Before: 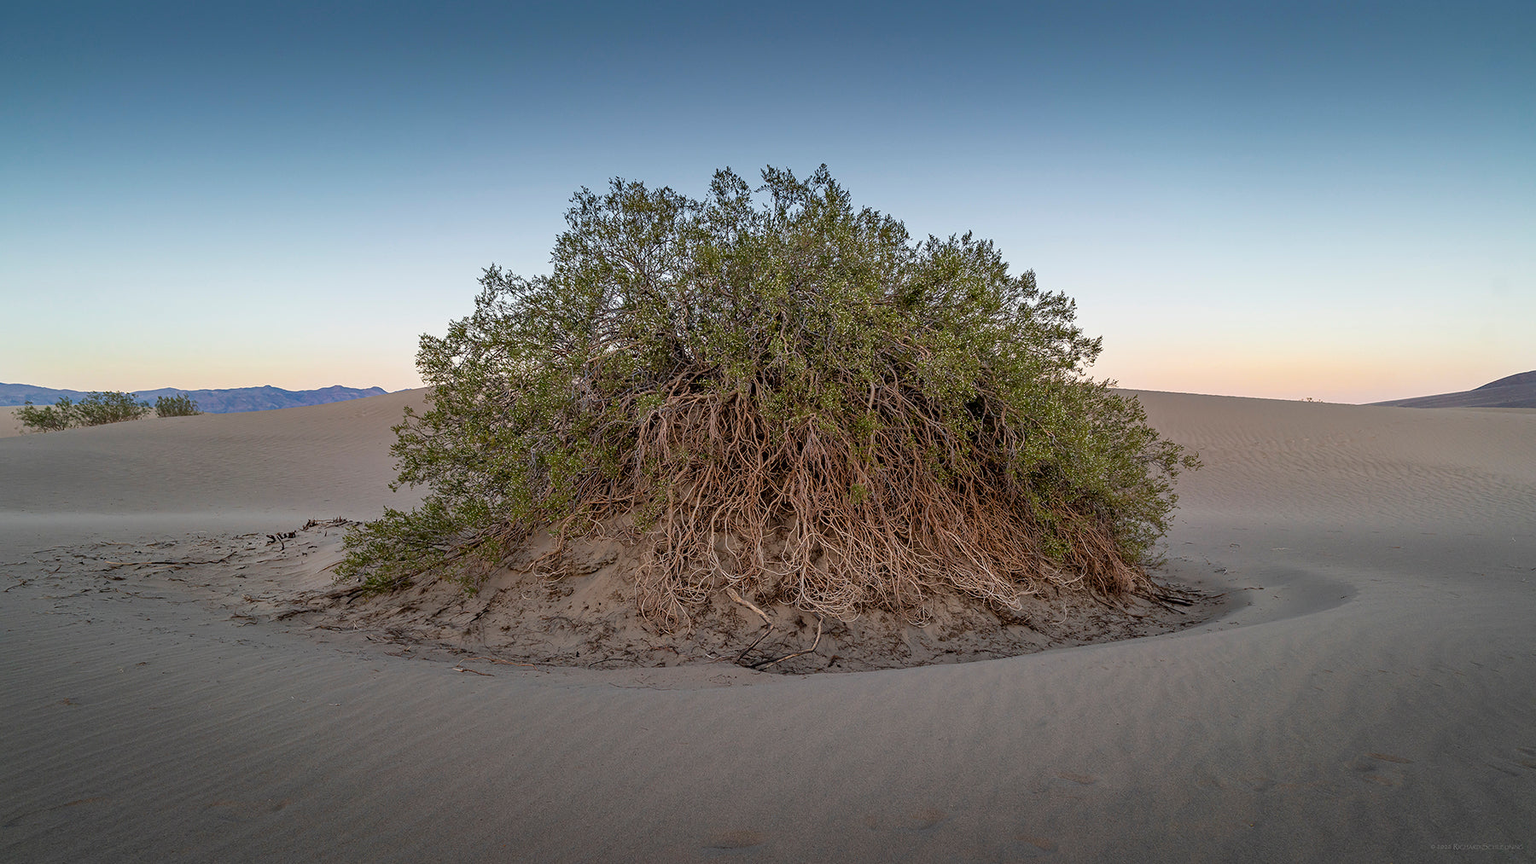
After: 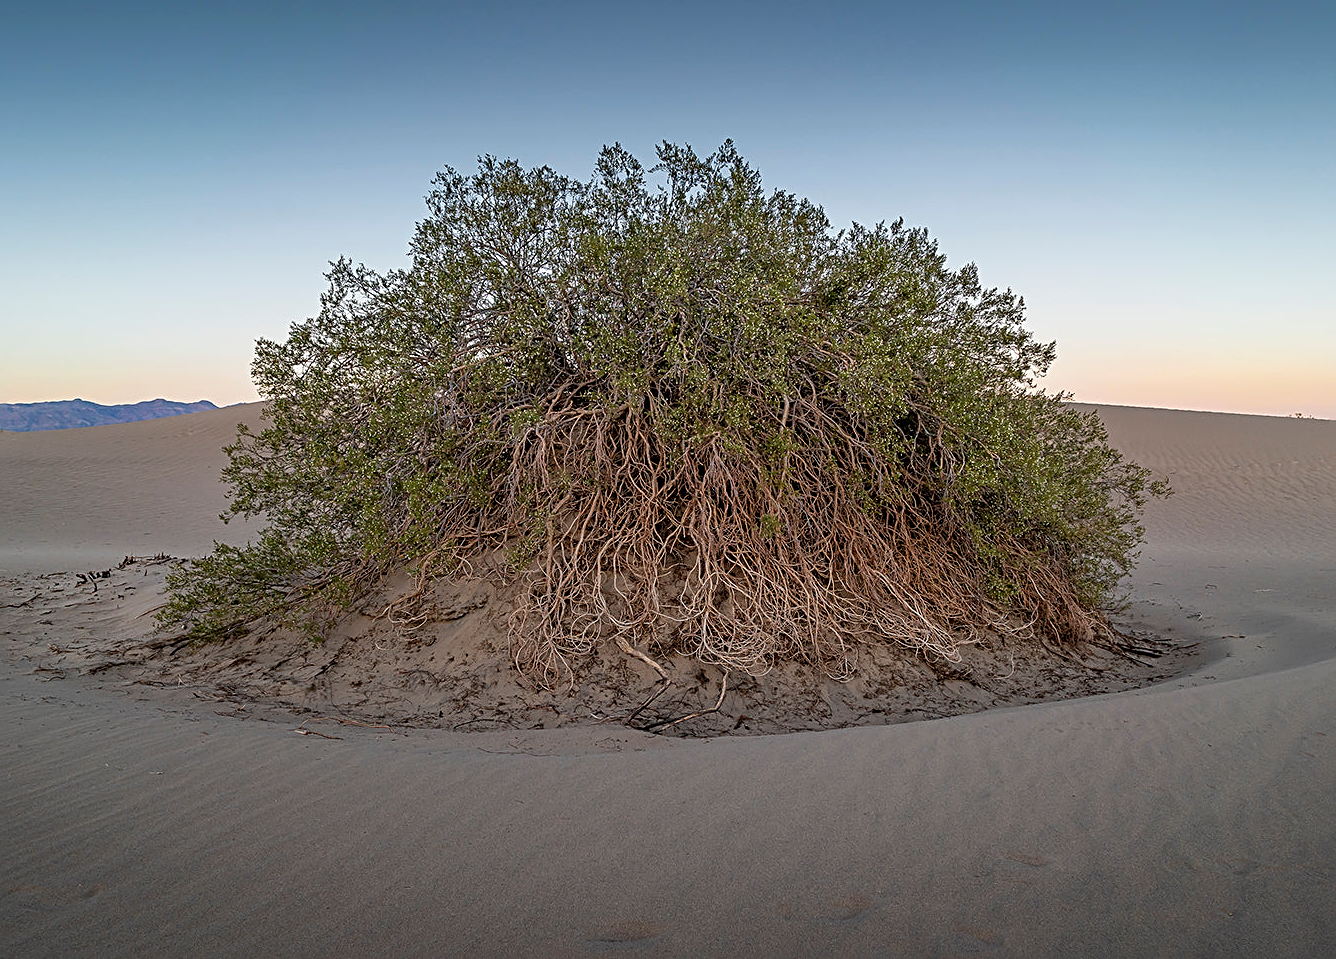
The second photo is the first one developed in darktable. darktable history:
crop and rotate: left 13.15%, top 5.251%, right 12.609%
tone equalizer: on, module defaults
sharpen: radius 2.767
